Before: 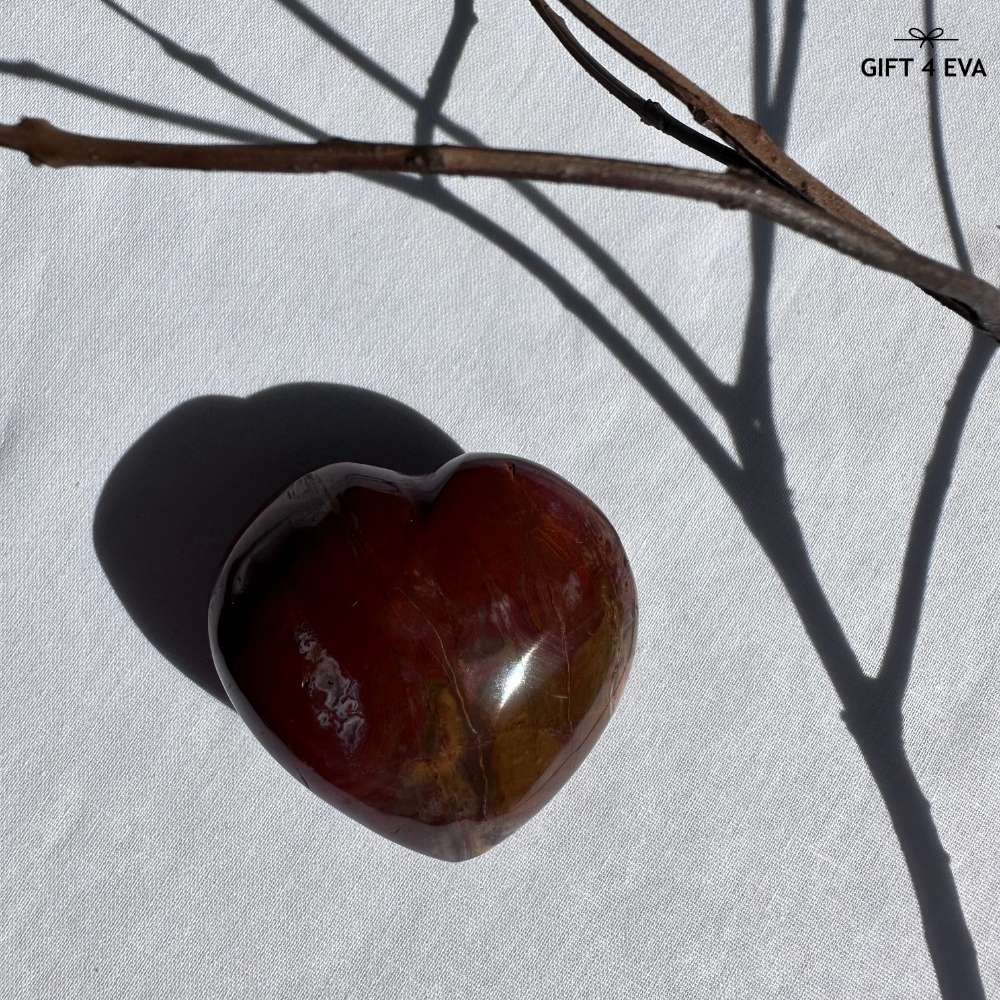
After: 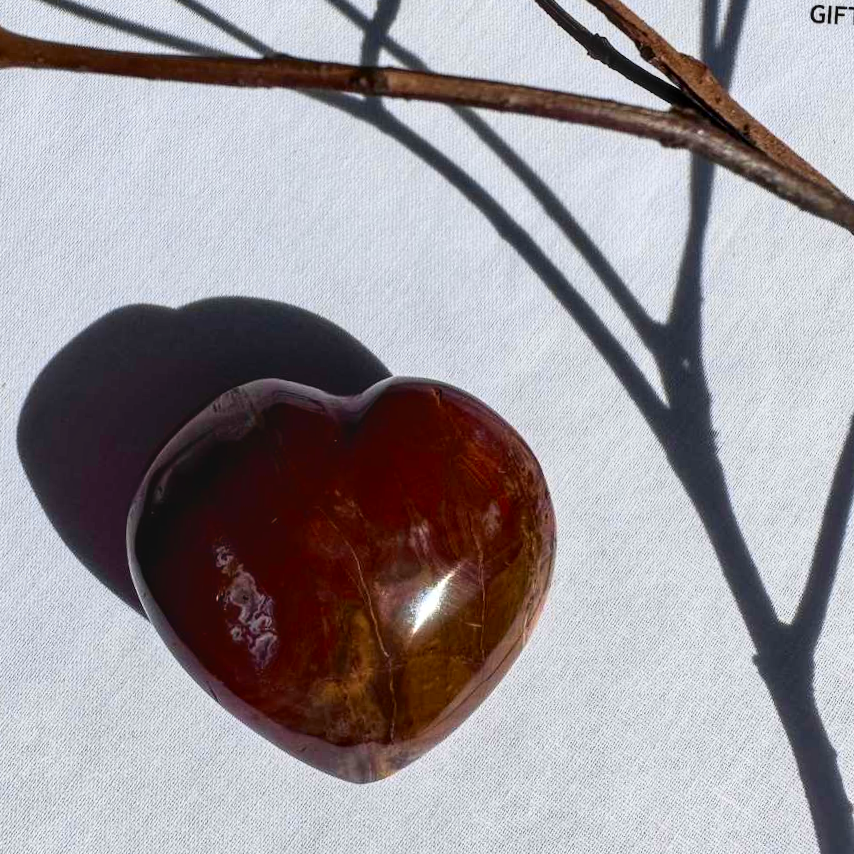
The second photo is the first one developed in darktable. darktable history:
crop and rotate: angle -3.27°, left 5.211%, top 5.211%, right 4.607%, bottom 4.607%
local contrast: on, module defaults
tone curve: curves: ch0 [(0, 0) (0.091, 0.075) (0.389, 0.441) (0.696, 0.808) (0.844, 0.908) (0.909, 0.942) (1, 0.973)]; ch1 [(0, 0) (0.437, 0.404) (0.48, 0.486) (0.5, 0.5) (0.529, 0.556) (0.58, 0.606) (0.616, 0.654) (1, 1)]; ch2 [(0, 0) (0.442, 0.415) (0.5, 0.5) (0.535, 0.567) (0.585, 0.632) (1, 1)], color space Lab, independent channels, preserve colors none
